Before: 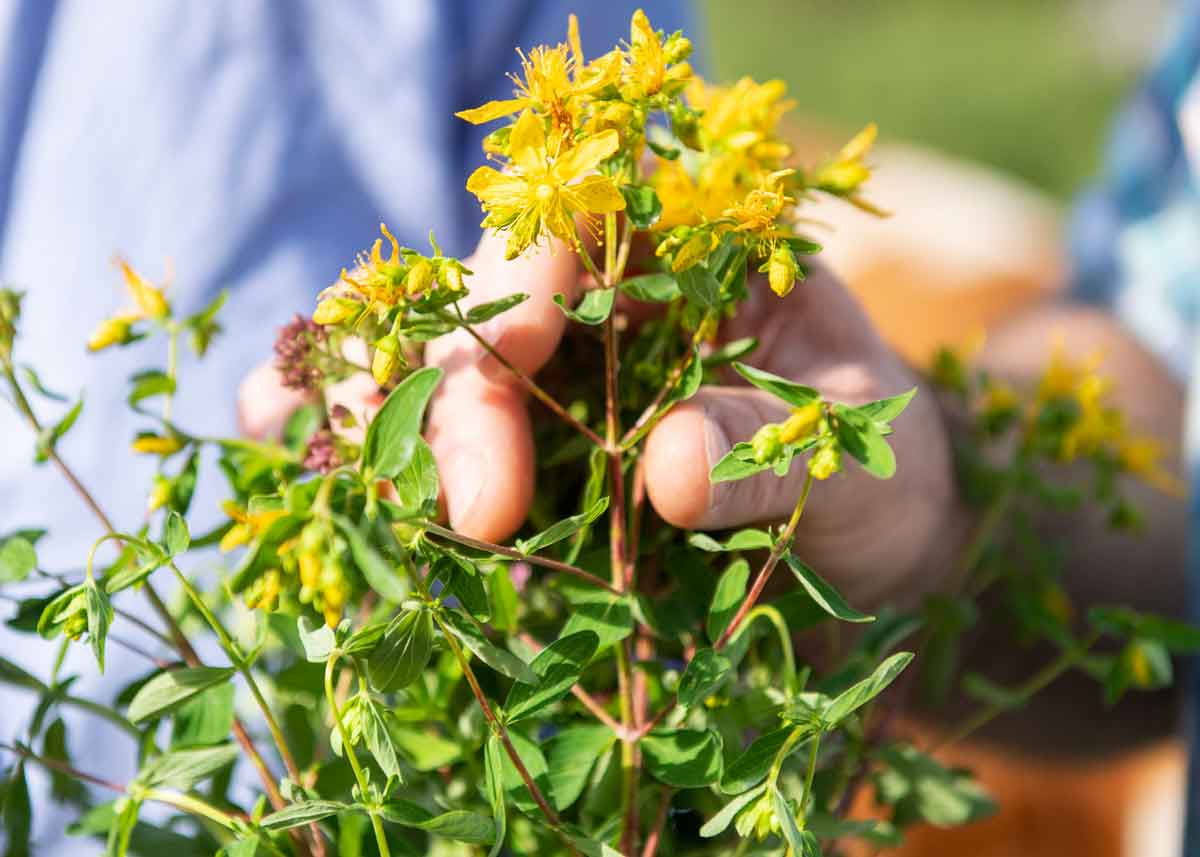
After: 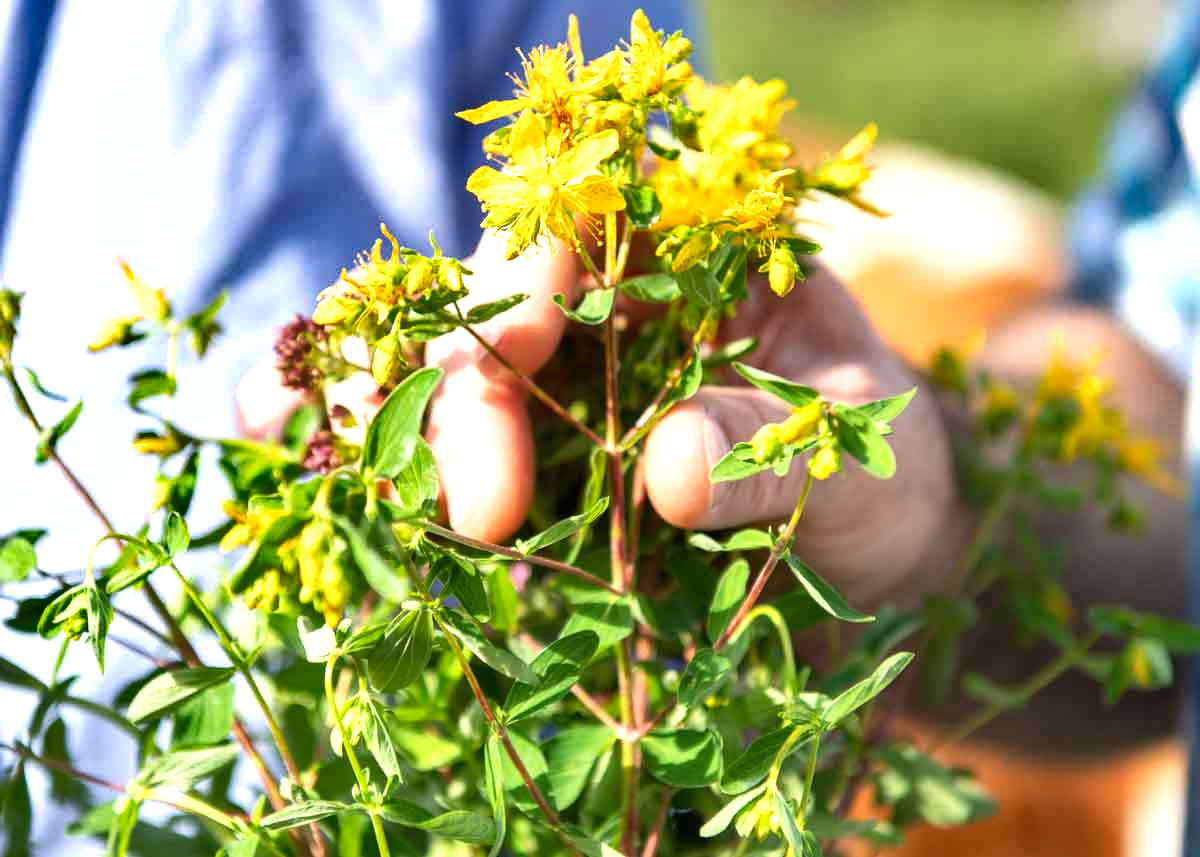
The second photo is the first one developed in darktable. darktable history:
white balance: red 1, blue 1
shadows and highlights: soften with gaussian
exposure: exposure 0.6 EV, compensate highlight preservation false
